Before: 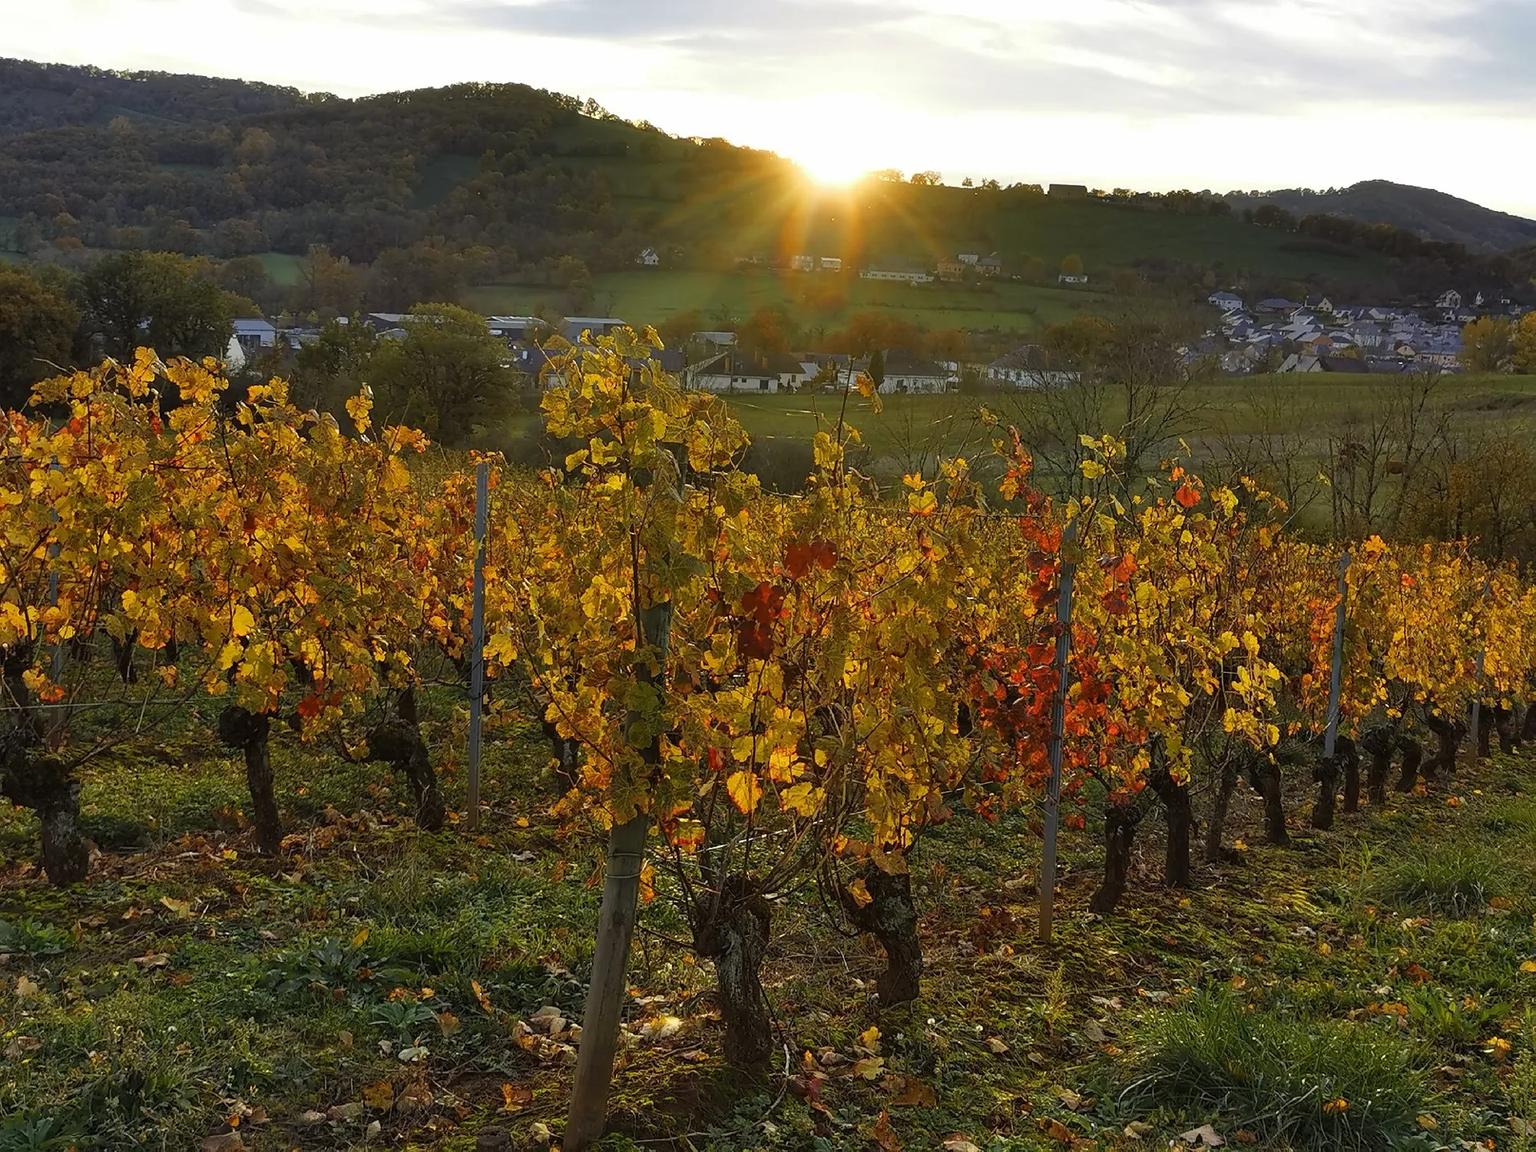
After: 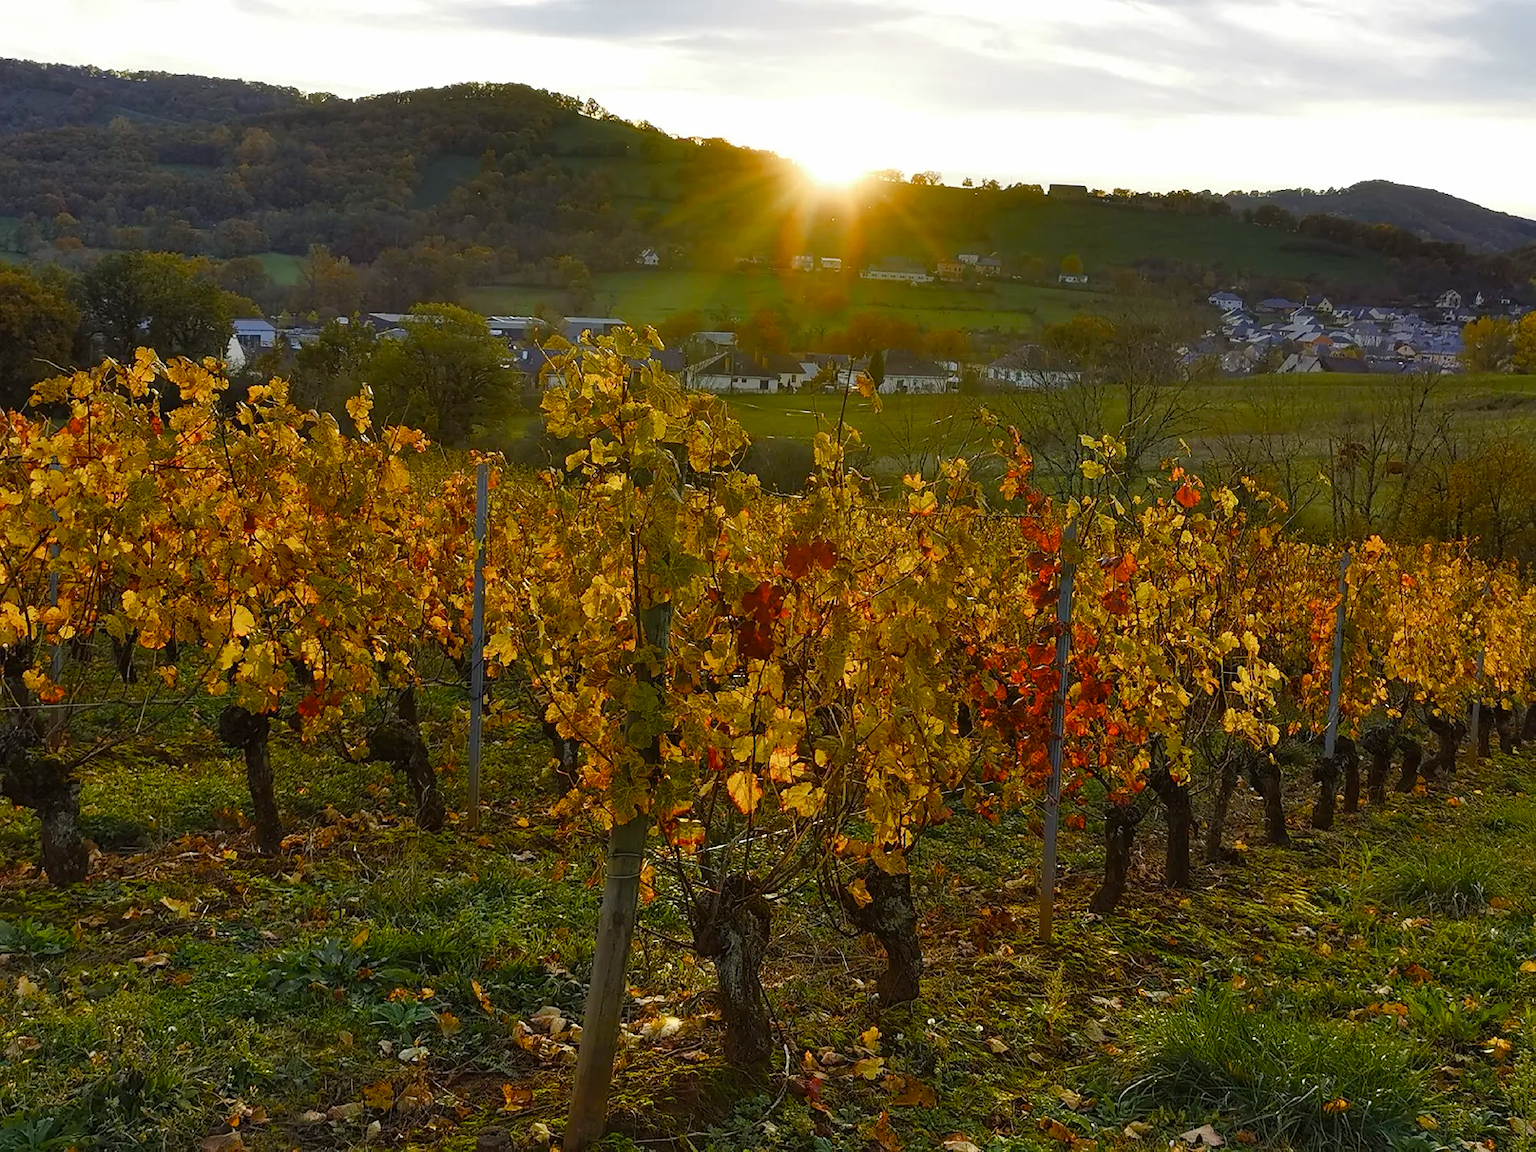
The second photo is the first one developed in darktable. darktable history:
color balance rgb: perceptual saturation grading › global saturation 0.175%, perceptual saturation grading › highlights -16.941%, perceptual saturation grading › mid-tones 33.355%, perceptual saturation grading › shadows 50.575%
